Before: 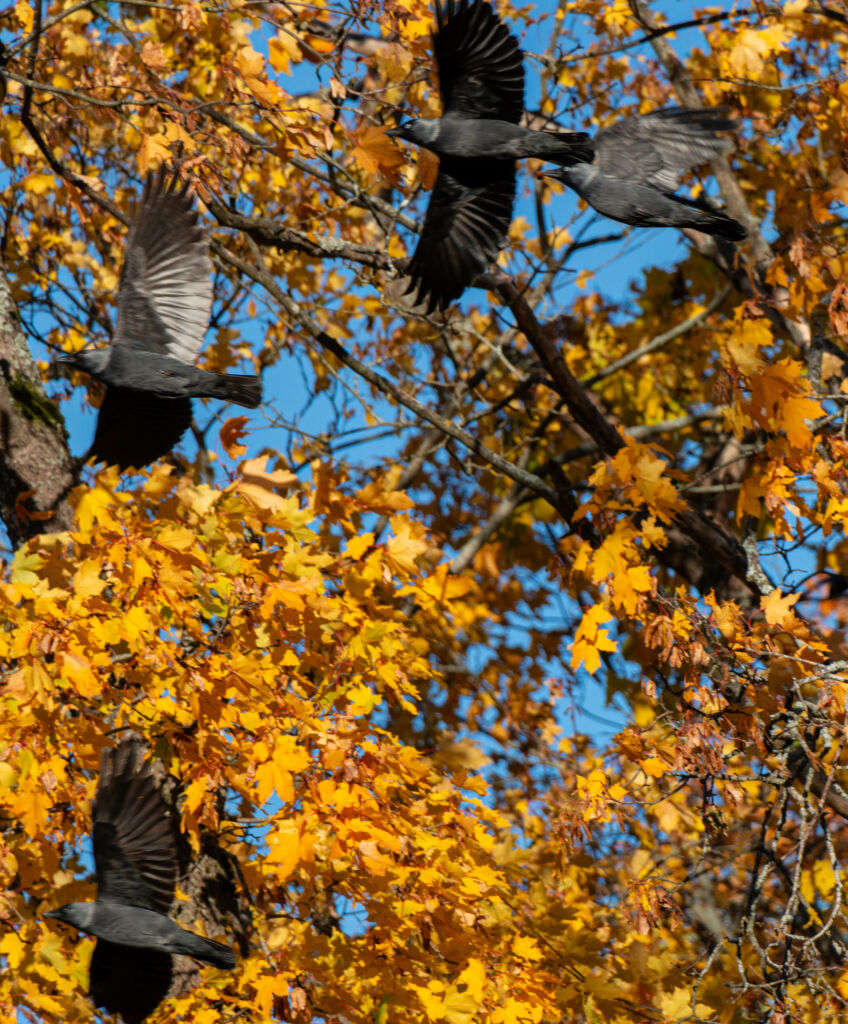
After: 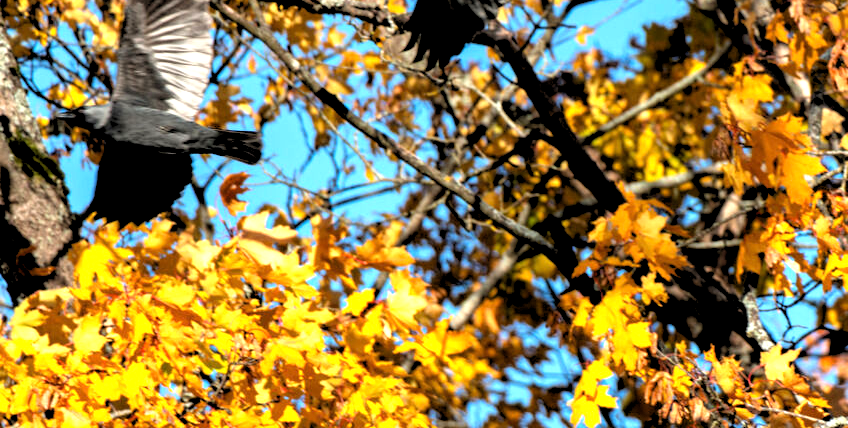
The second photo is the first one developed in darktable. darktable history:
crop and rotate: top 23.84%, bottom 34.294%
exposure: exposure 1.061 EV, compensate highlight preservation false
rgb levels: levels [[0.034, 0.472, 0.904], [0, 0.5, 1], [0, 0.5, 1]]
